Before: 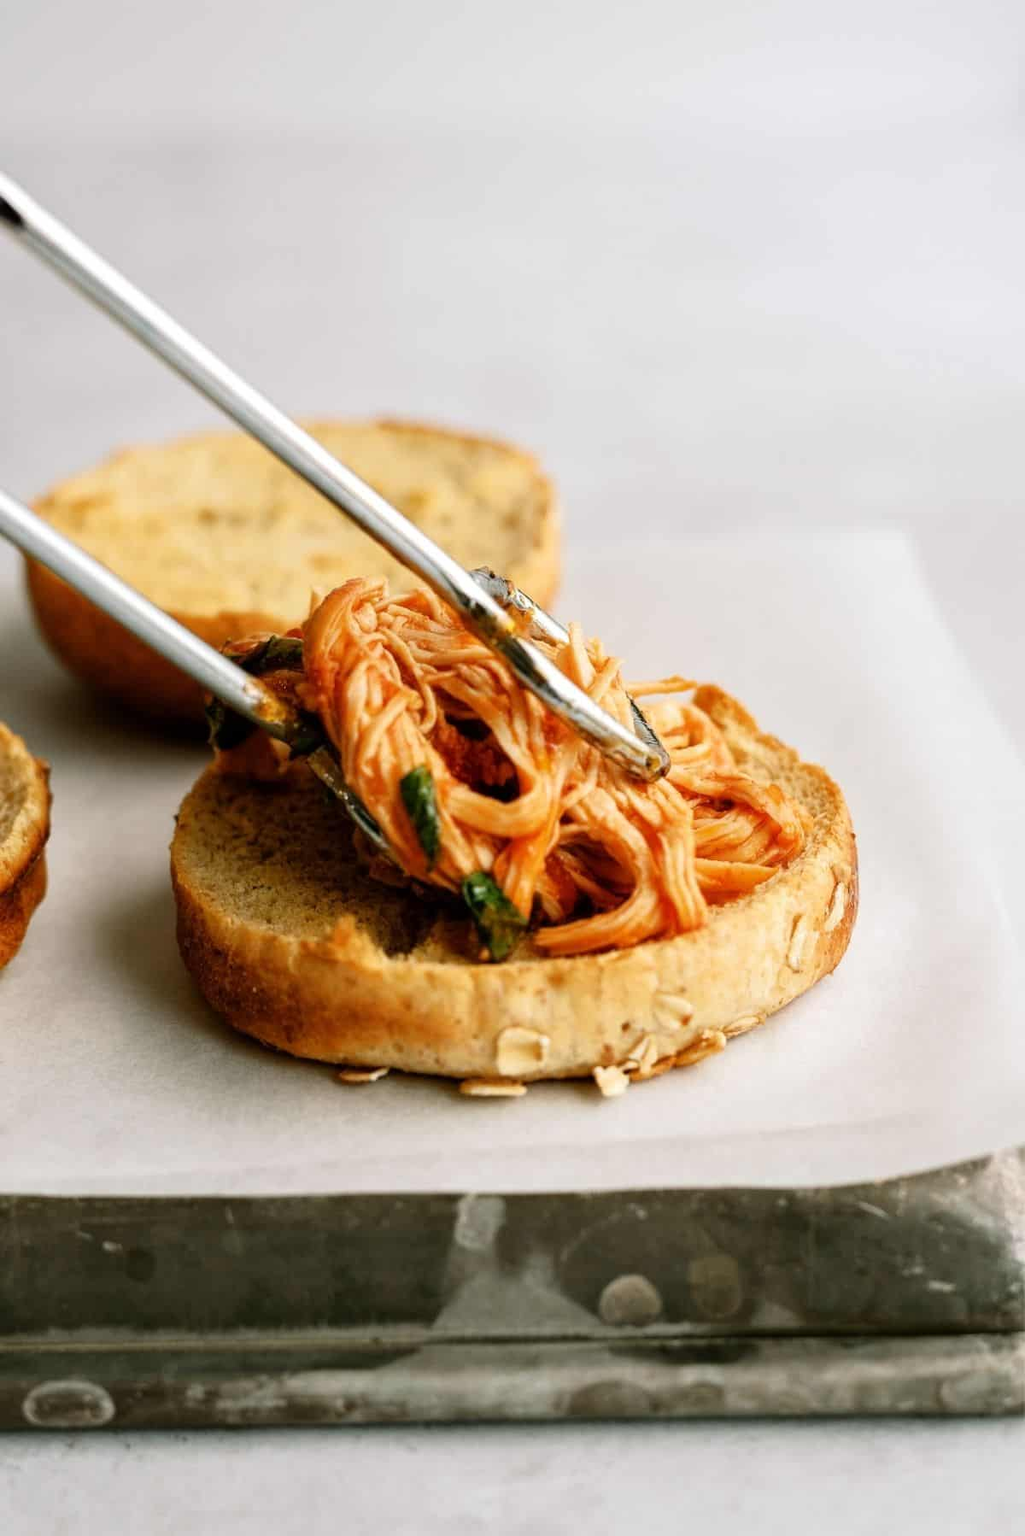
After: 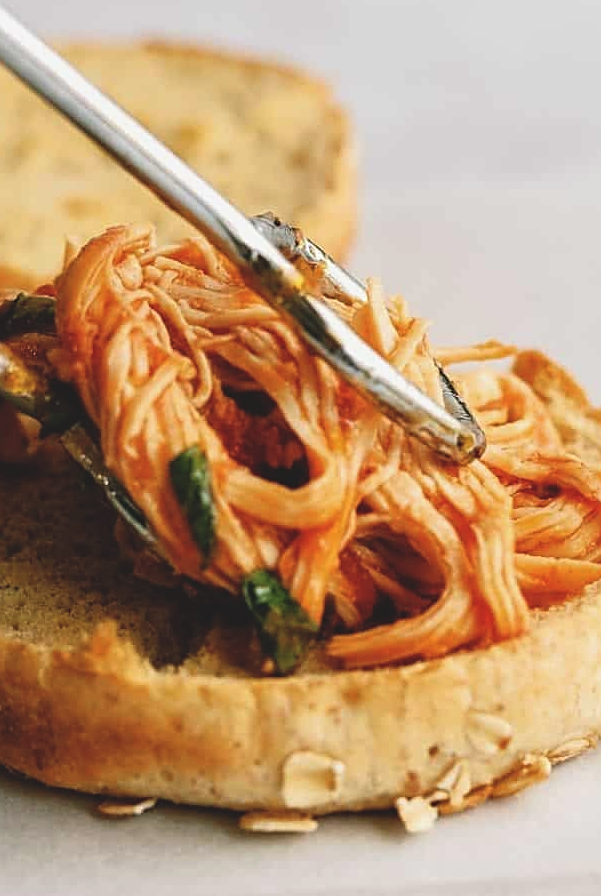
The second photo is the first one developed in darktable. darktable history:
exposure: black level correction -0.015, exposure -0.133 EV, compensate highlight preservation false
sharpen: on, module defaults
crop: left 24.937%, top 25.087%, right 24.958%, bottom 25.032%
